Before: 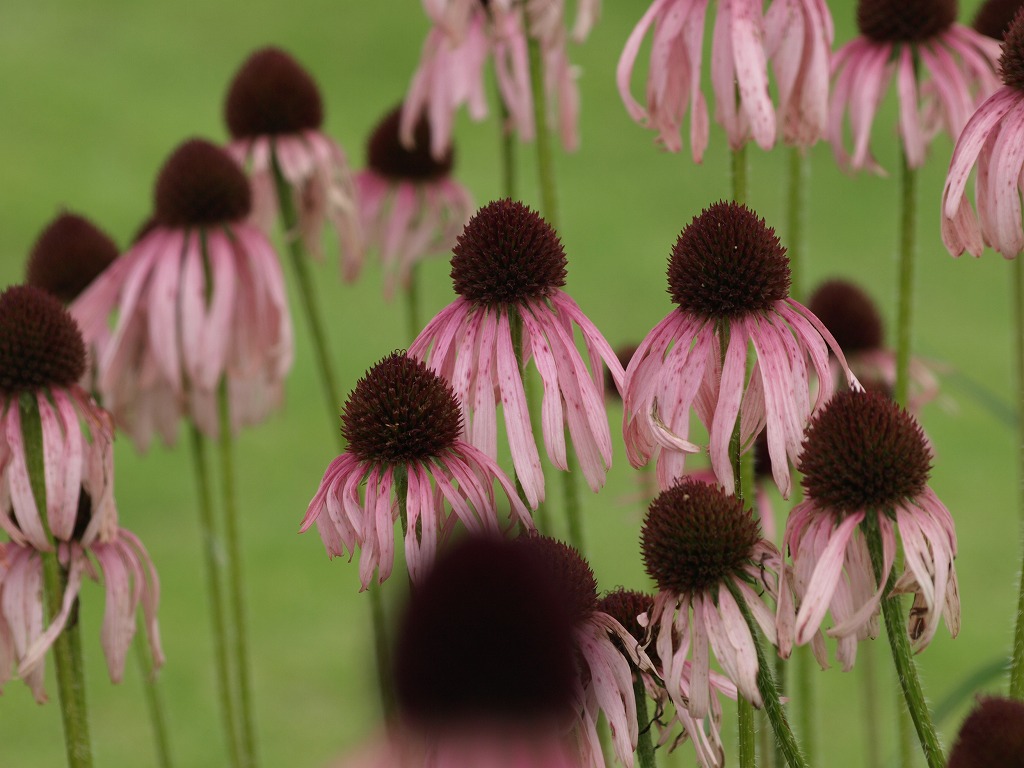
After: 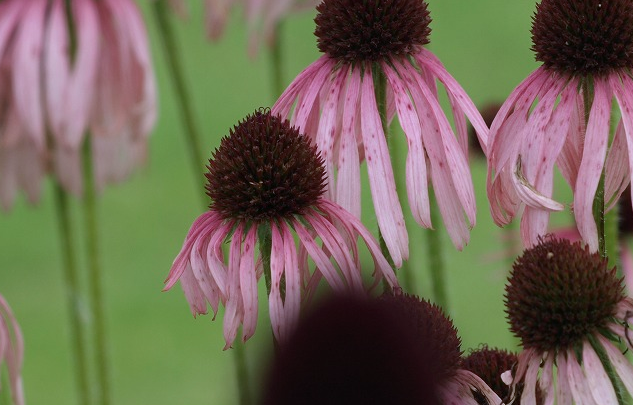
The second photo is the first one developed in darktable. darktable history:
color calibration: x 0.37, y 0.382, temperature 4320.76 K
crop: left 13.303%, top 31.587%, right 24.813%, bottom 15.625%
